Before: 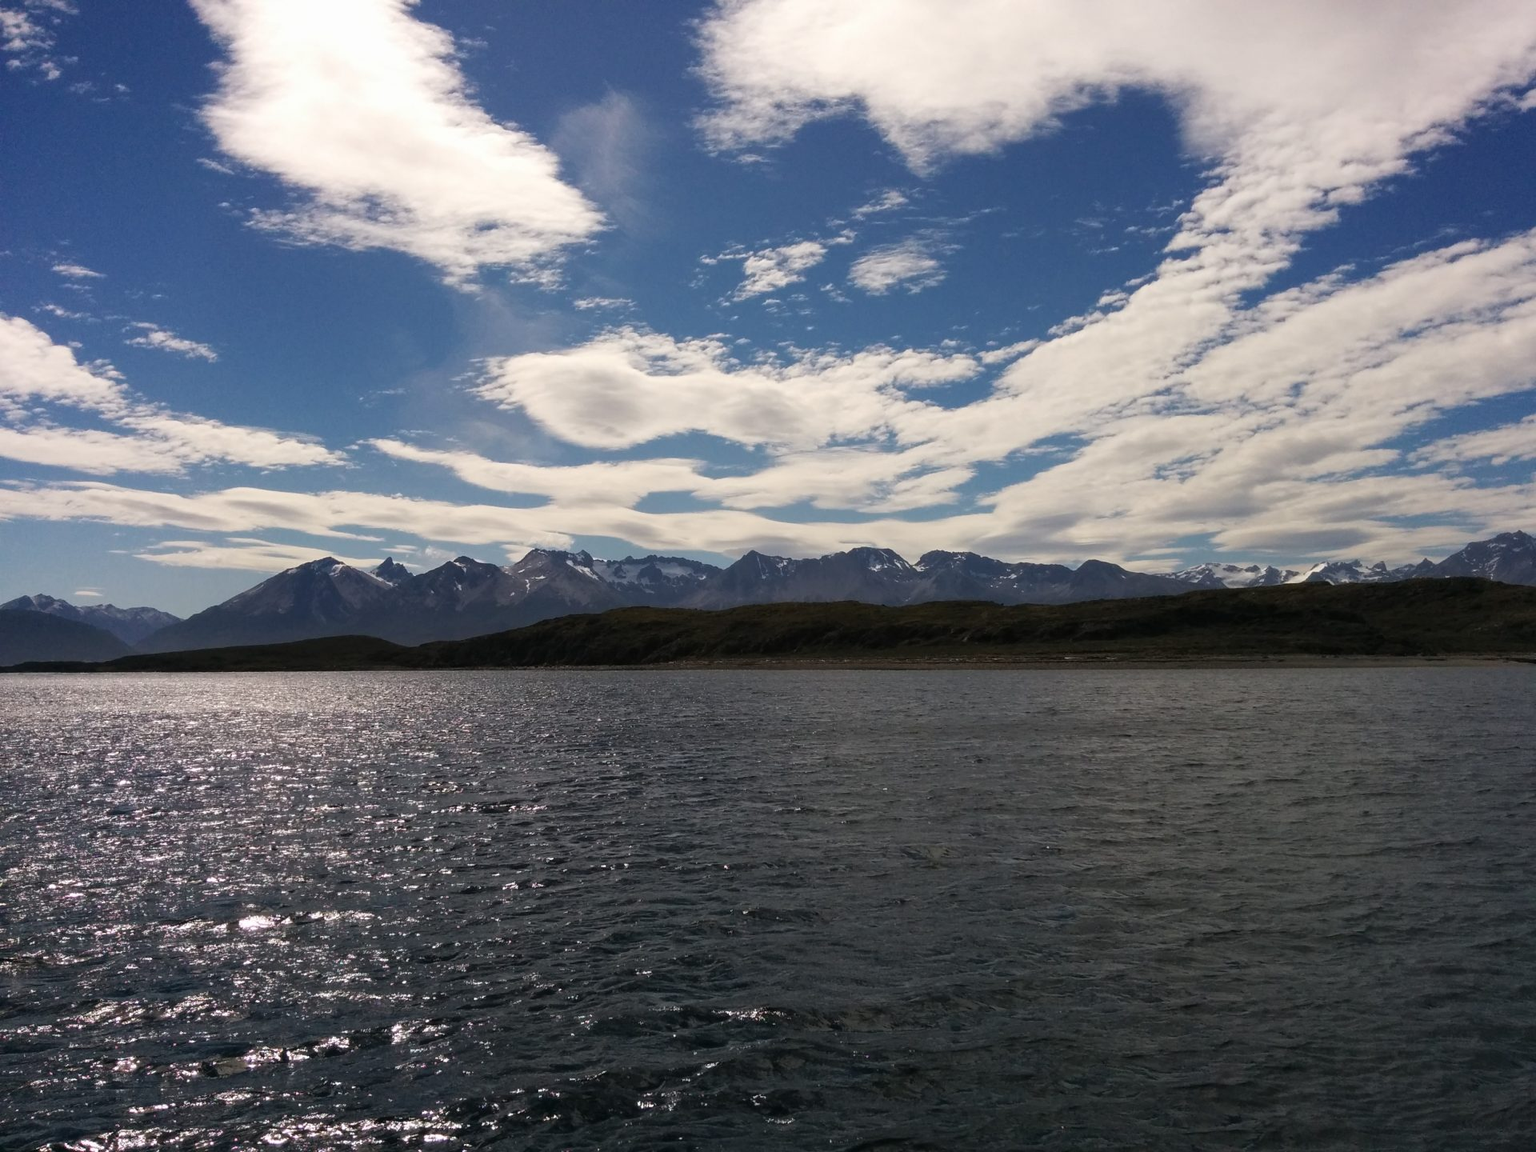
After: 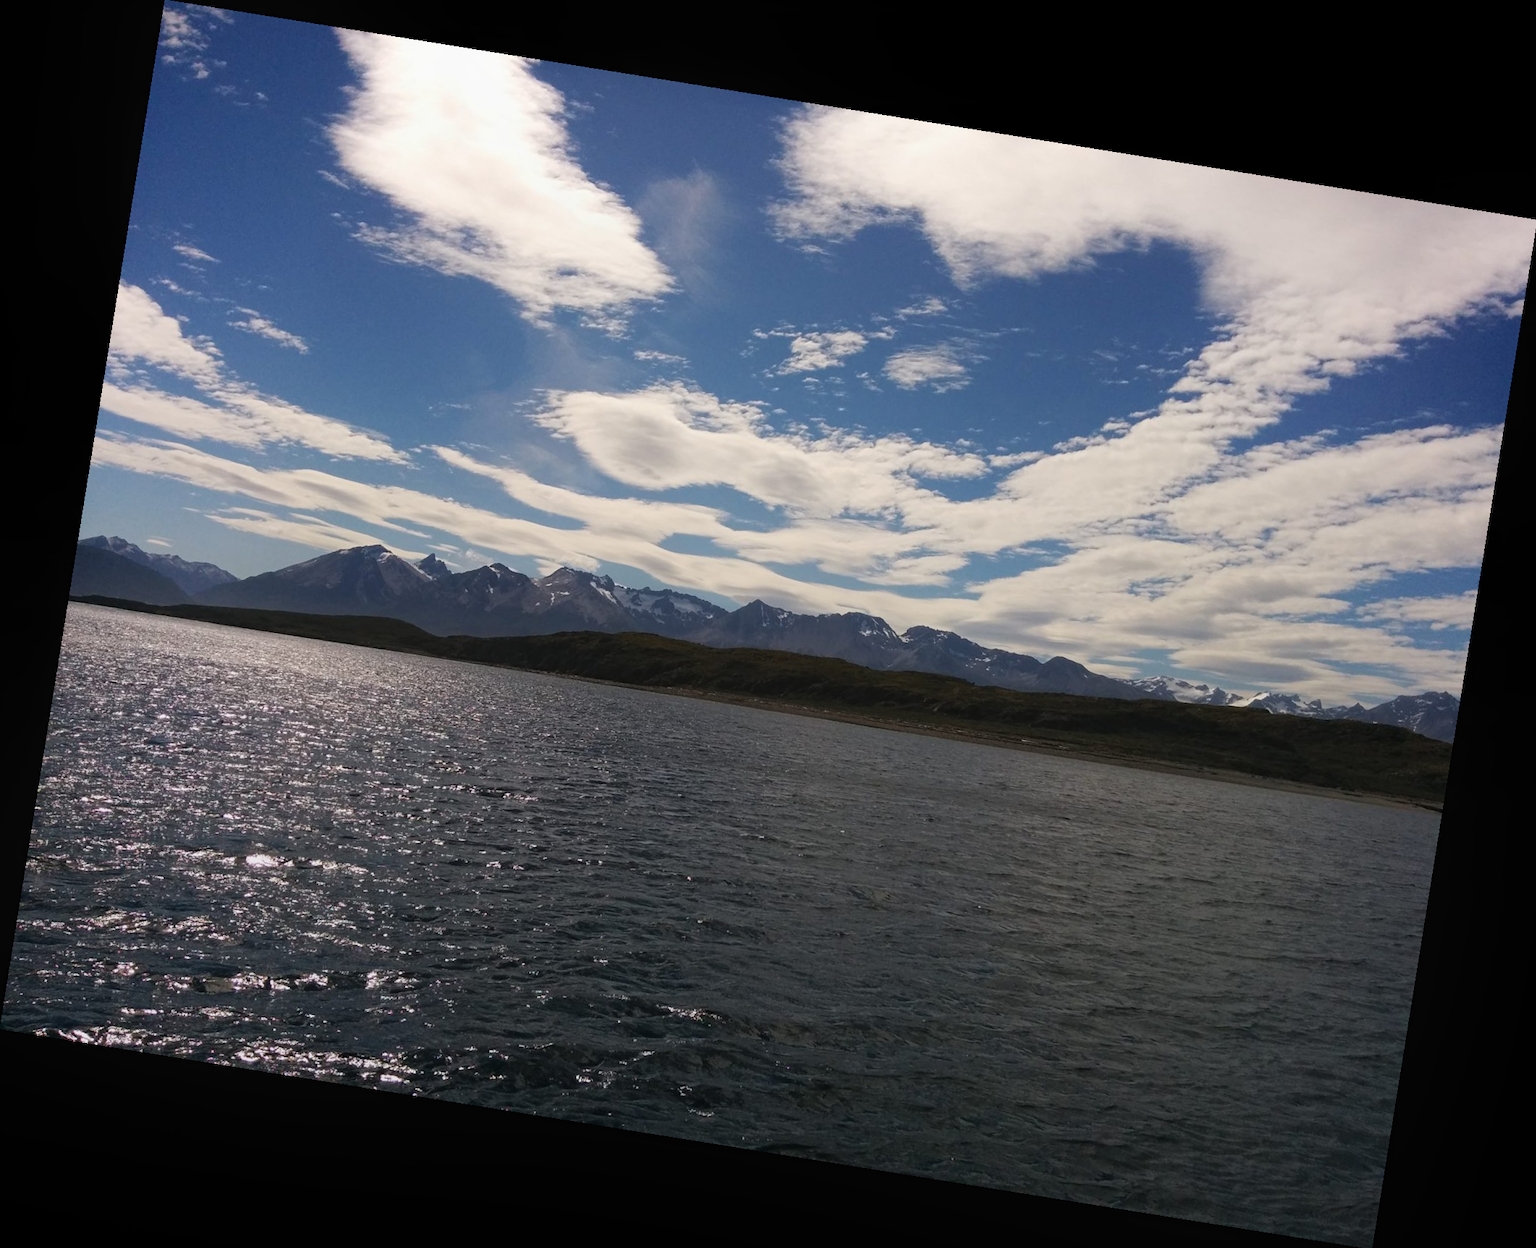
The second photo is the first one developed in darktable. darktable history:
contrast equalizer: y [[0.439, 0.44, 0.442, 0.457, 0.493, 0.498], [0.5 ×6], [0.5 ×6], [0 ×6], [0 ×6]], mix 0.59
rotate and perspective: rotation 9.12°, automatic cropping off
